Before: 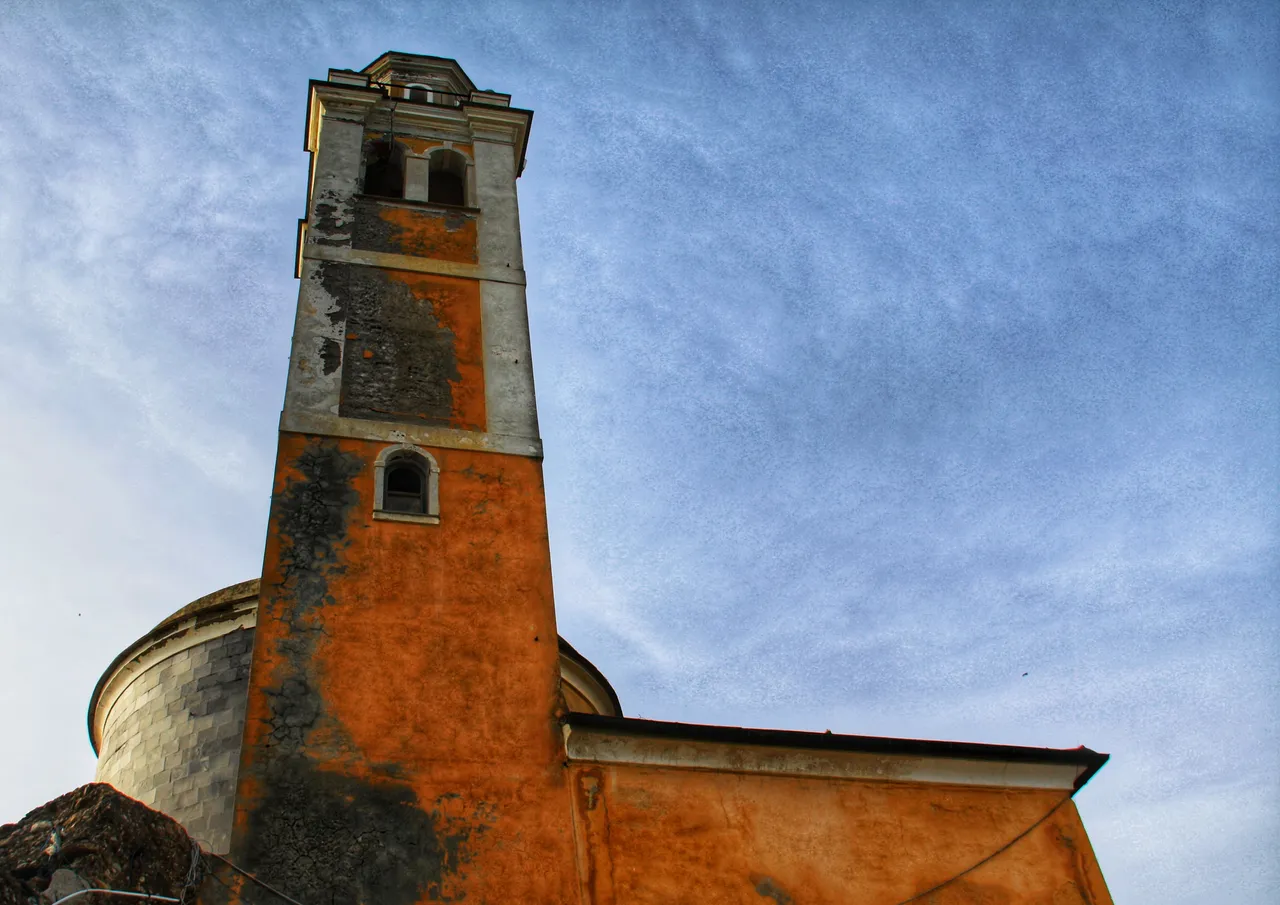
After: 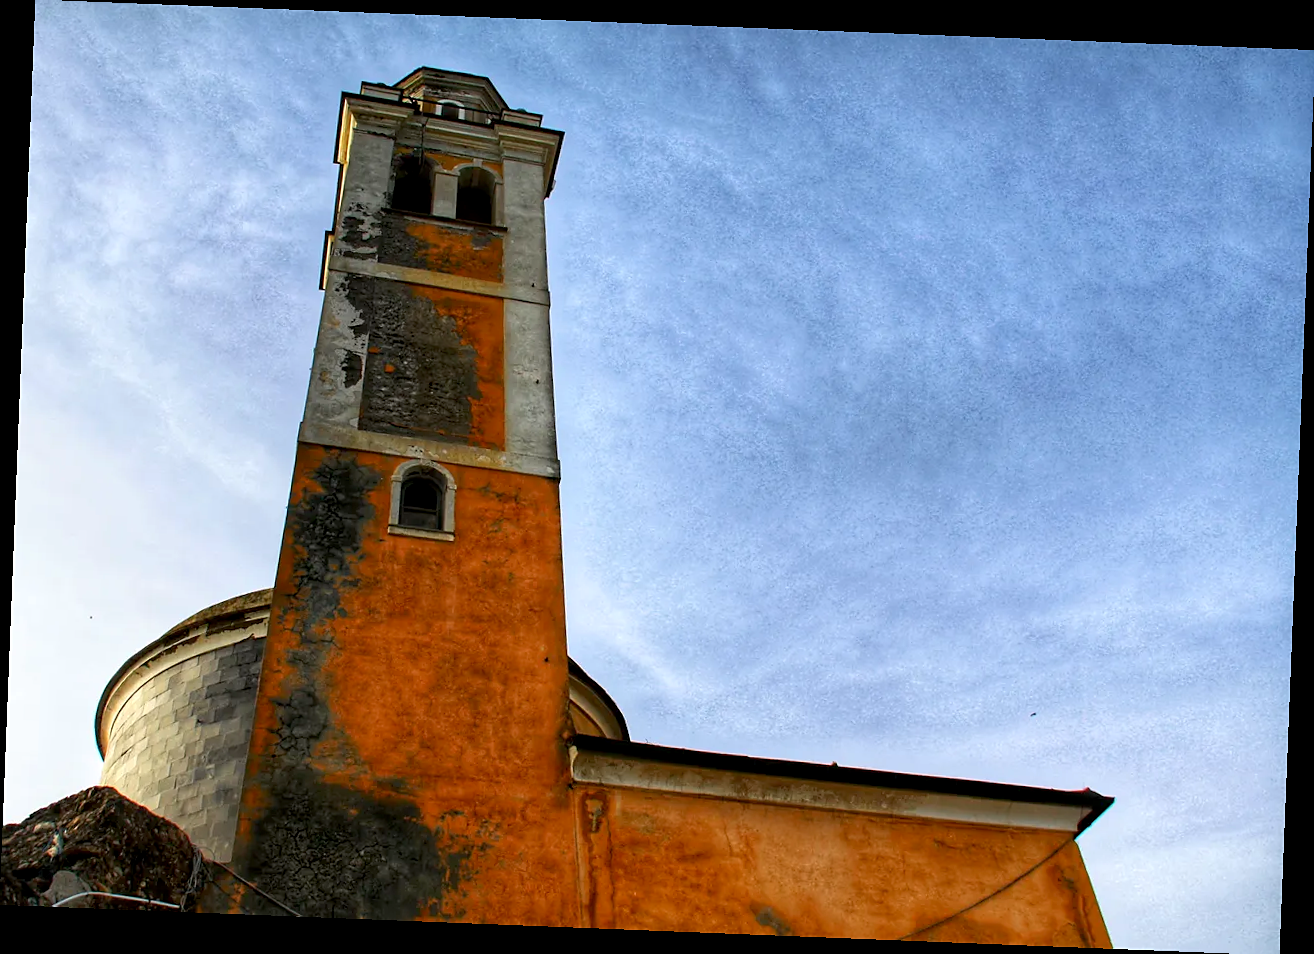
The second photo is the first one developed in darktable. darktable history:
sharpen: radius 1.559, amount 0.373, threshold 1.271
exposure: black level correction 0.005, exposure 0.286 EV, compensate highlight preservation false
rotate and perspective: rotation 2.27°, automatic cropping off
